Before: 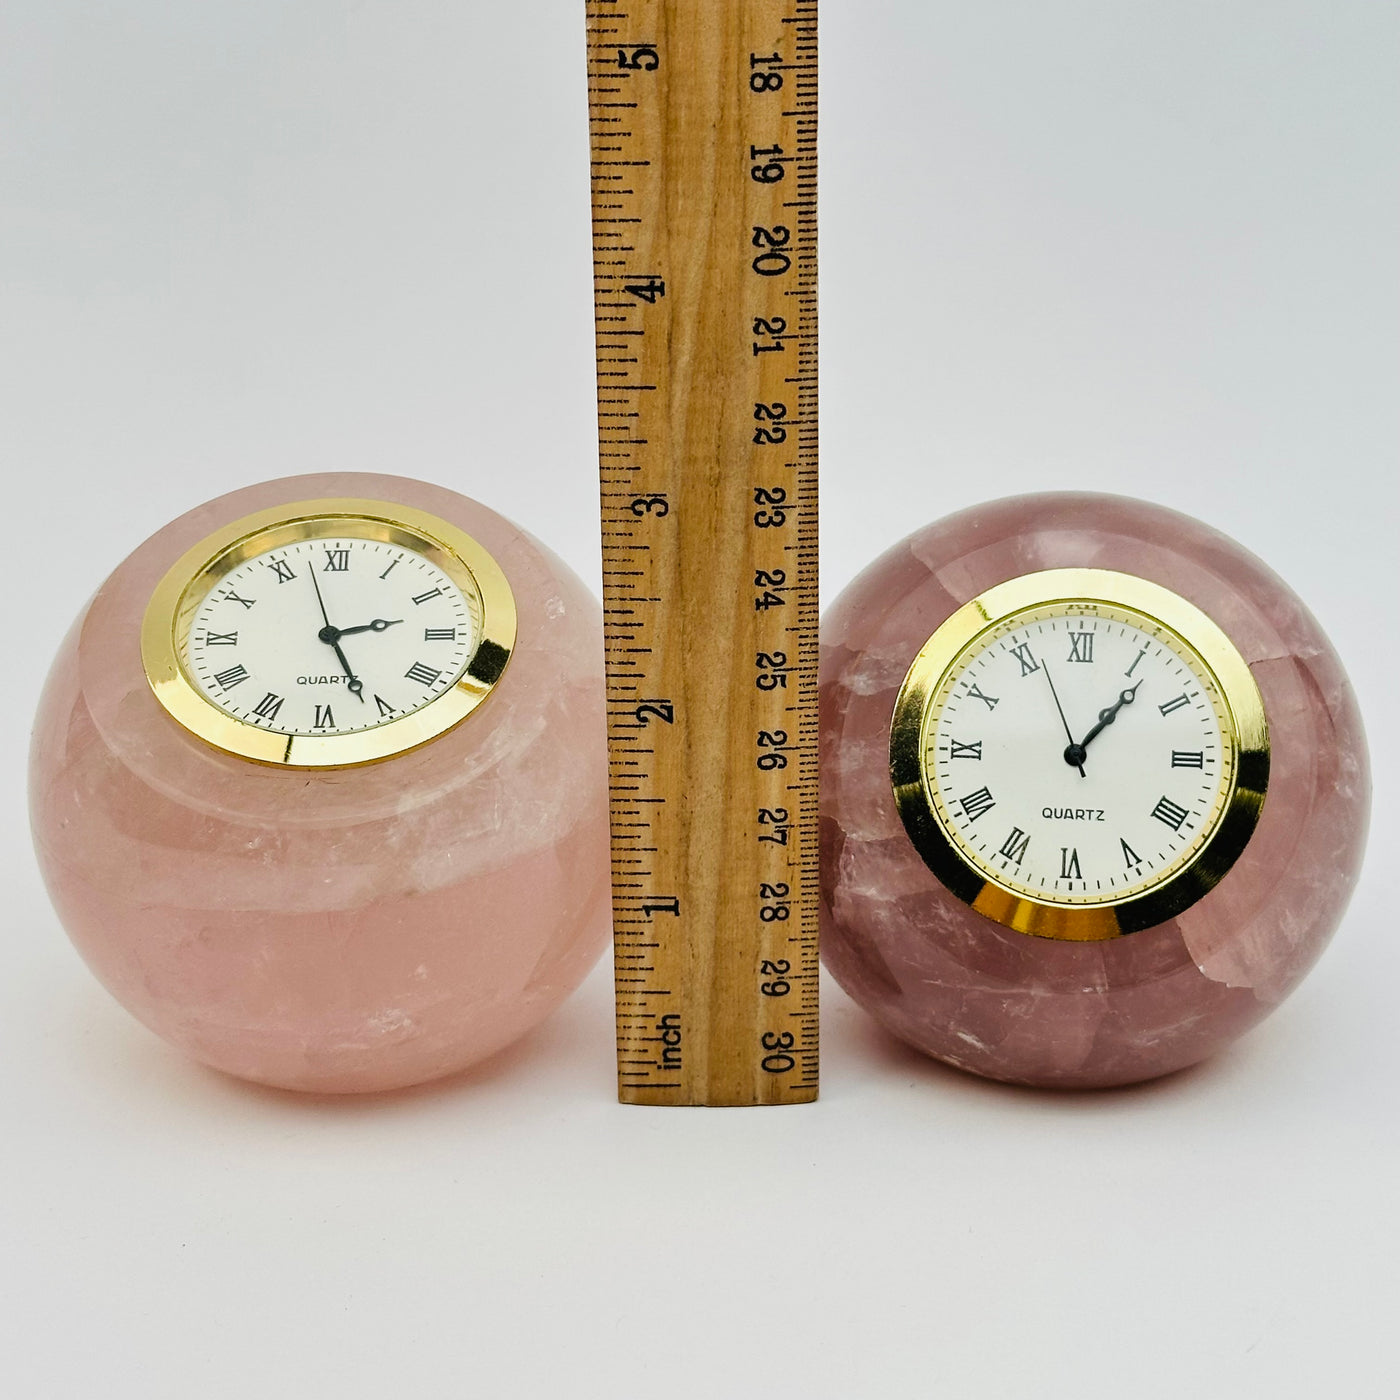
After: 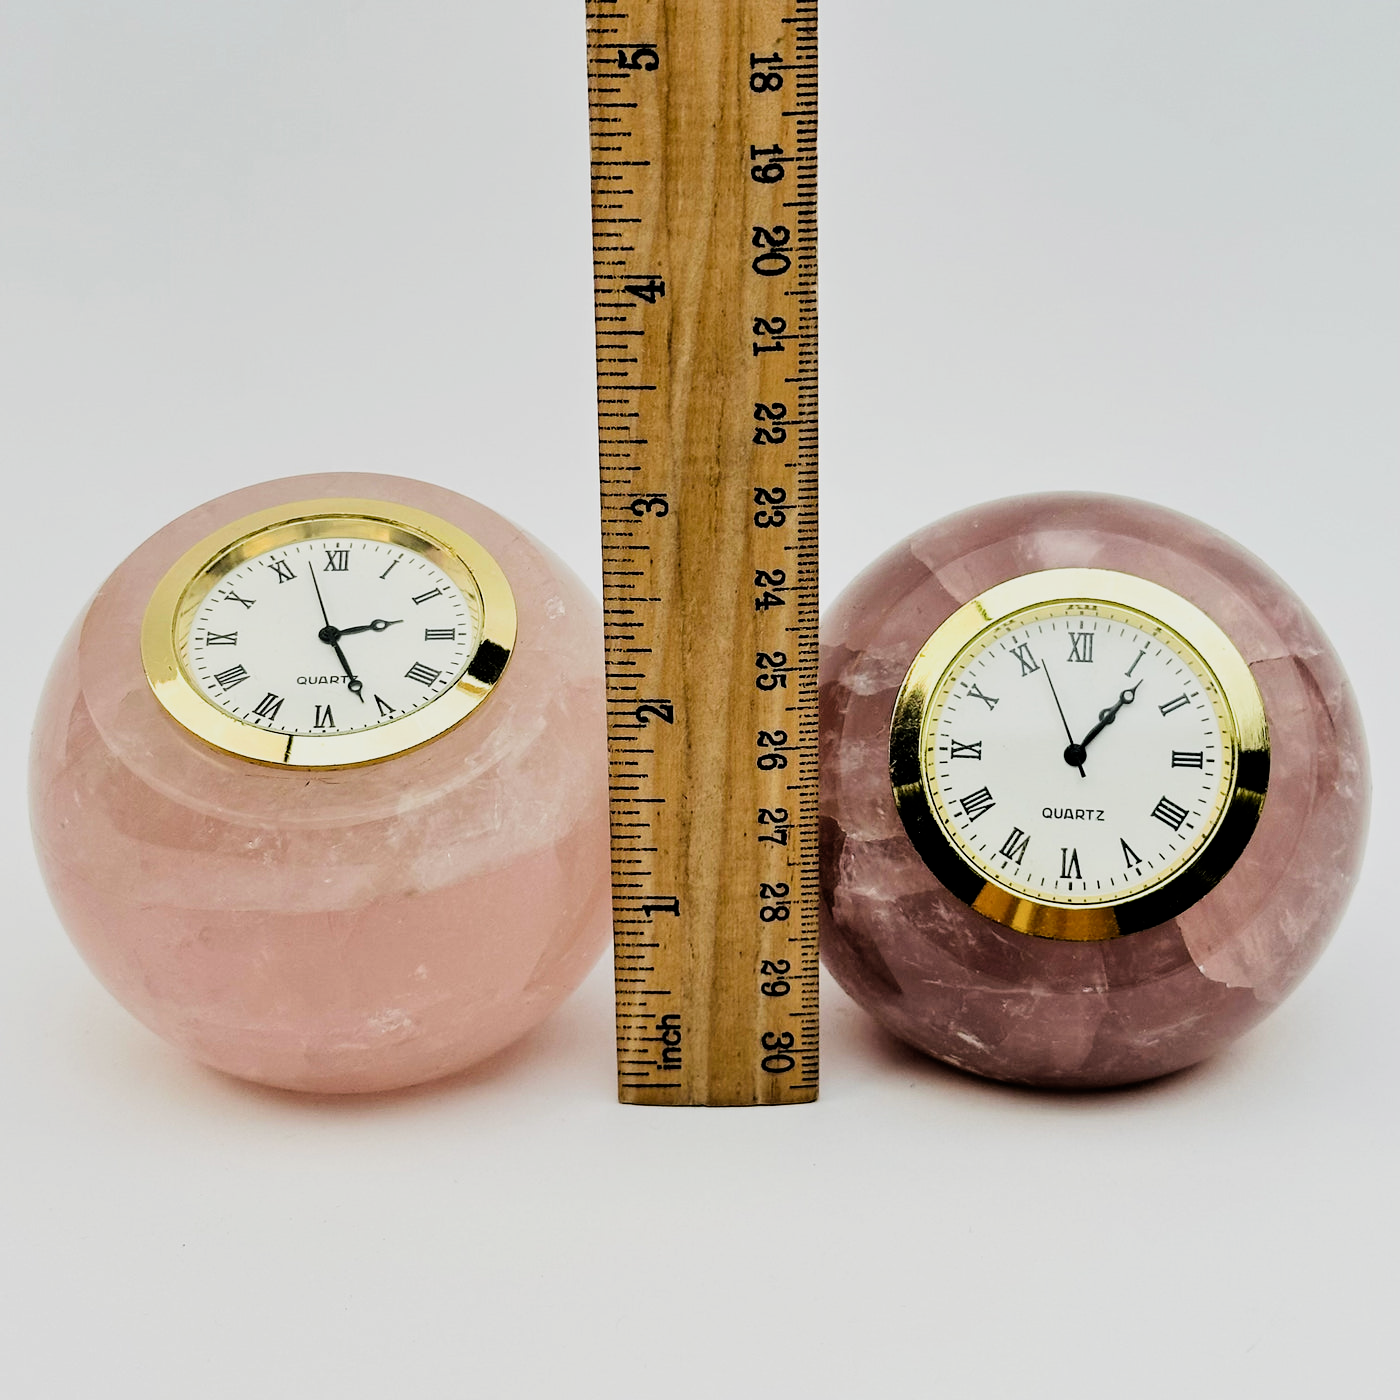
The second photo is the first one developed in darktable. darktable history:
filmic rgb: black relative exposure -5 EV, white relative exposure 3.5 EV, hardness 3.19, contrast 1.4, highlights saturation mix -50%
